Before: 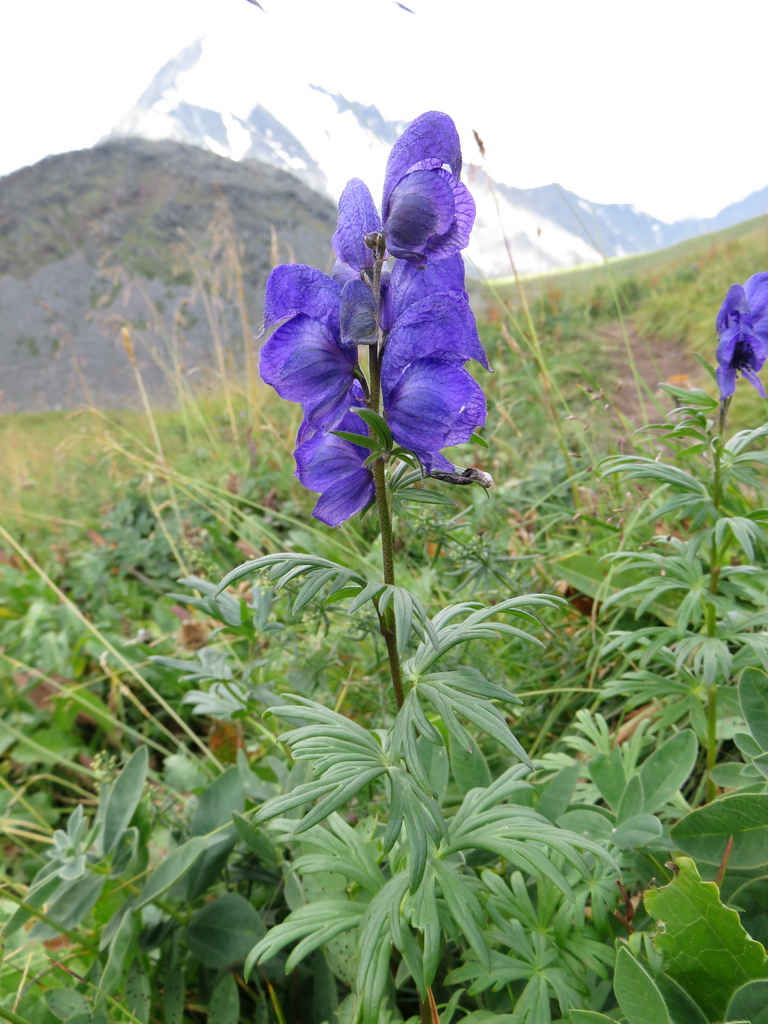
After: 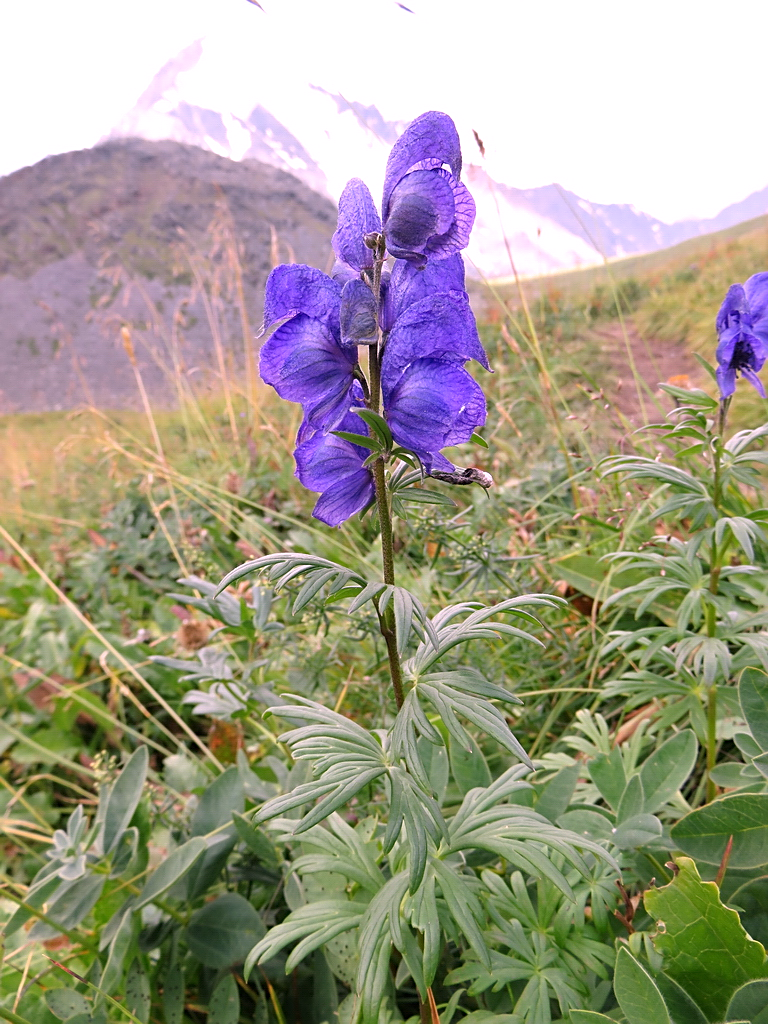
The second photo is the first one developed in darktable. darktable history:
white balance: red 1.188, blue 1.11
sharpen: on, module defaults
